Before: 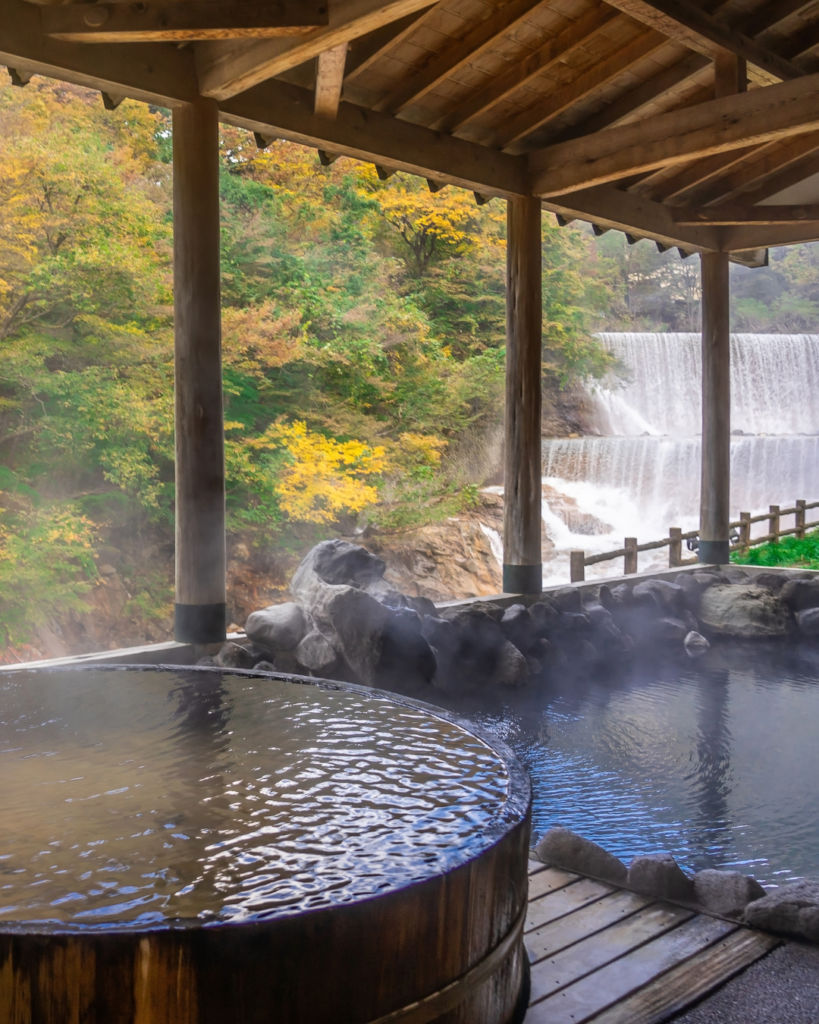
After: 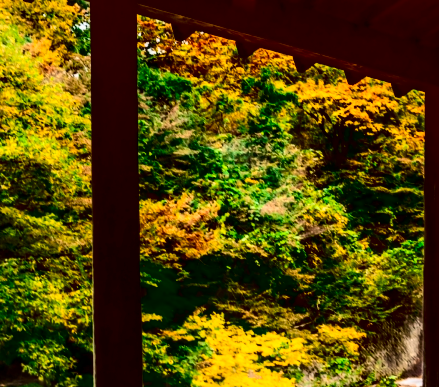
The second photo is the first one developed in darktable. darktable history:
local contrast: detail 130%
contrast brightness saturation: contrast 0.77, brightness -1, saturation 1
shadows and highlights: shadows -54.3, highlights 86.09, soften with gaussian
crop: left 10.121%, top 10.631%, right 36.218%, bottom 51.526%
